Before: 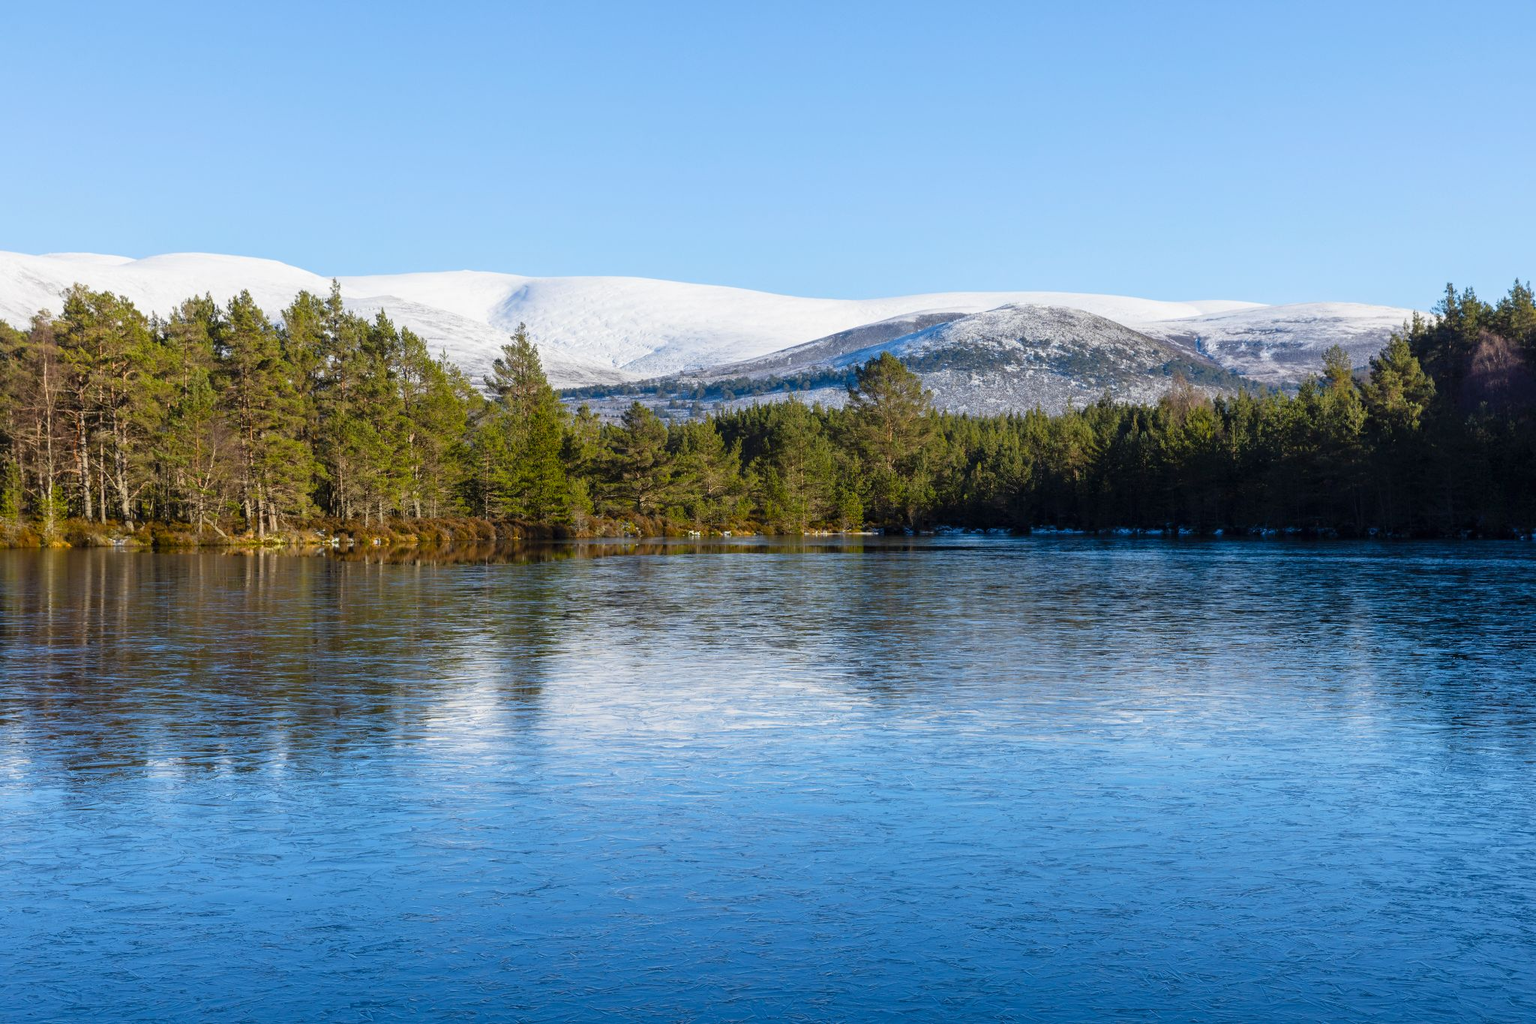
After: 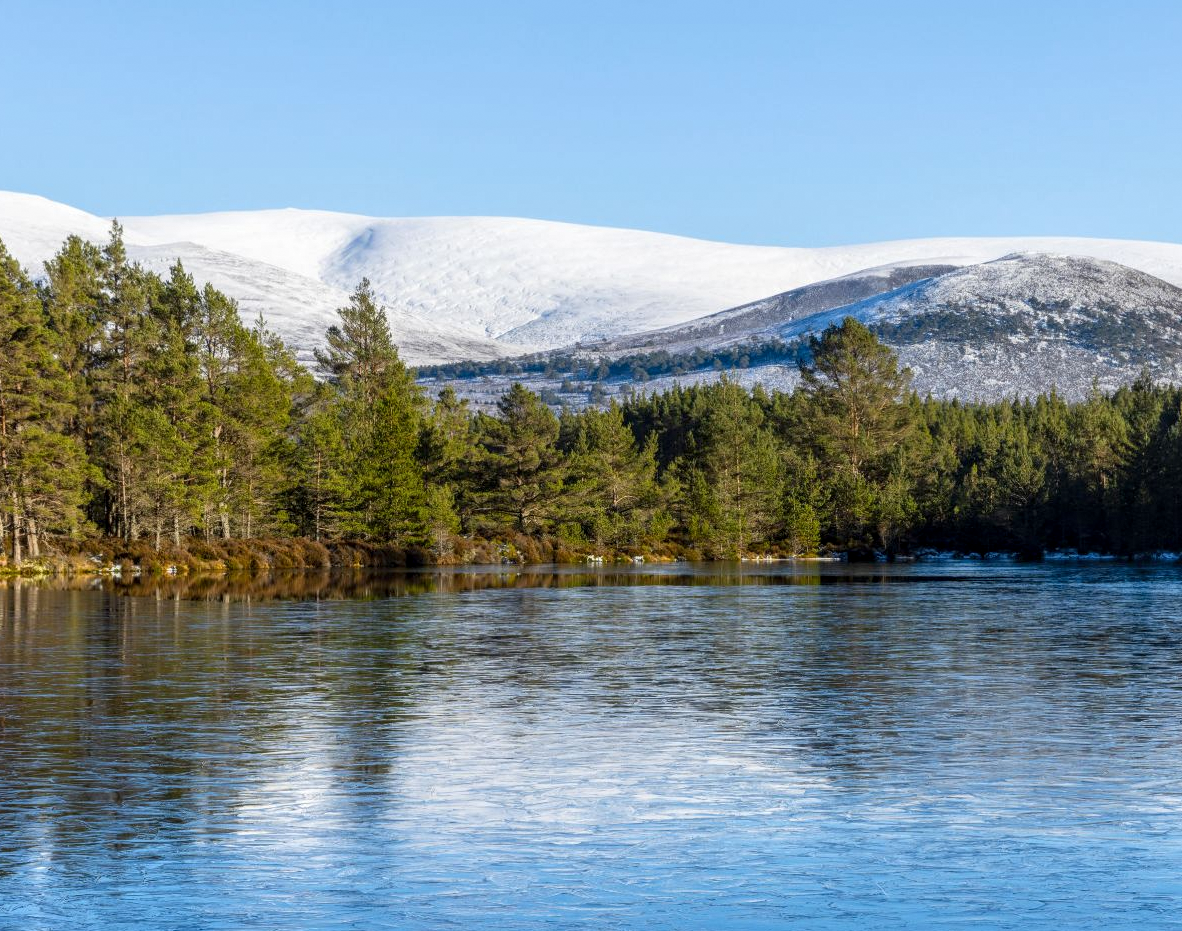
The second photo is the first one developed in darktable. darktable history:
crop: left 16.202%, top 11.208%, right 26.045%, bottom 20.557%
grain: coarseness 0.81 ISO, strength 1.34%, mid-tones bias 0%
local contrast: on, module defaults
